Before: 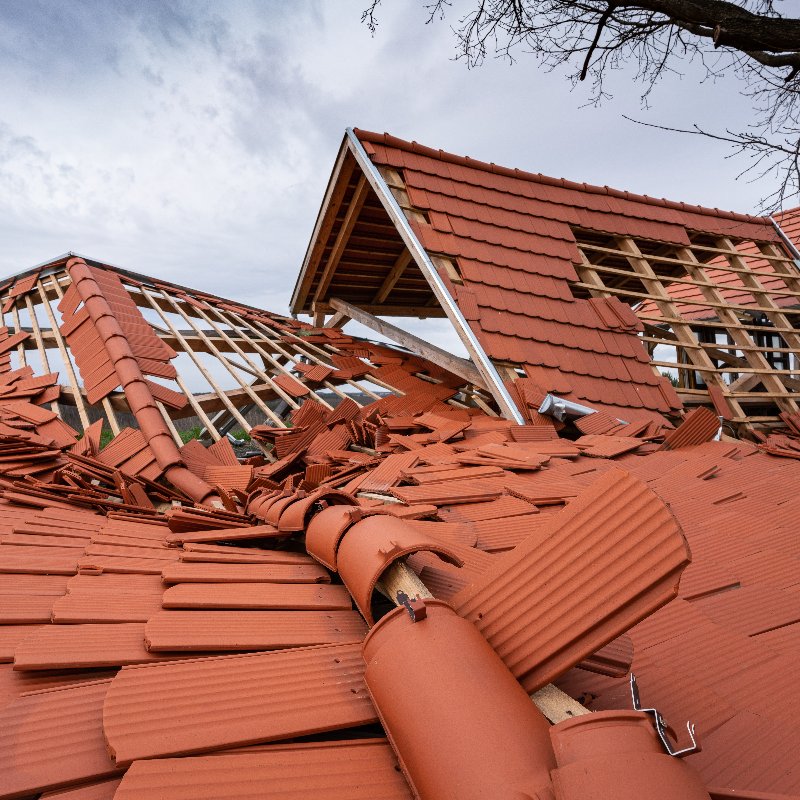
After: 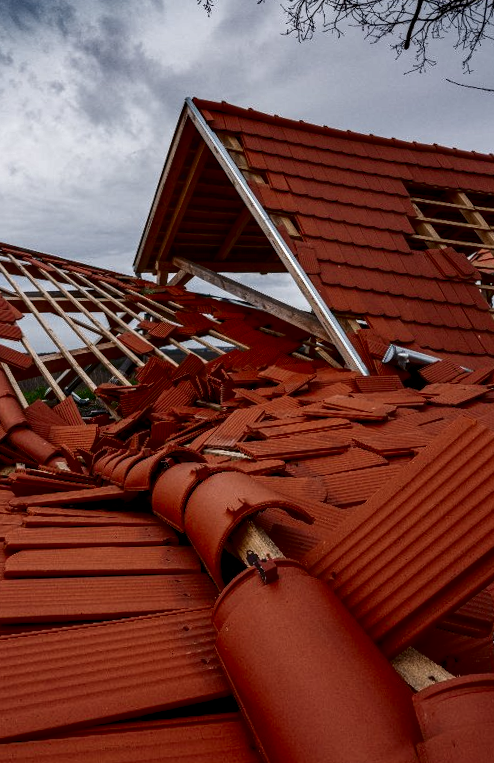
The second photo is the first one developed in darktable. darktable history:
contrast brightness saturation: brightness -0.52
crop and rotate: left 17.732%, right 15.423%
rotate and perspective: rotation -1.68°, lens shift (vertical) -0.146, crop left 0.049, crop right 0.912, crop top 0.032, crop bottom 0.96
local contrast: on, module defaults
